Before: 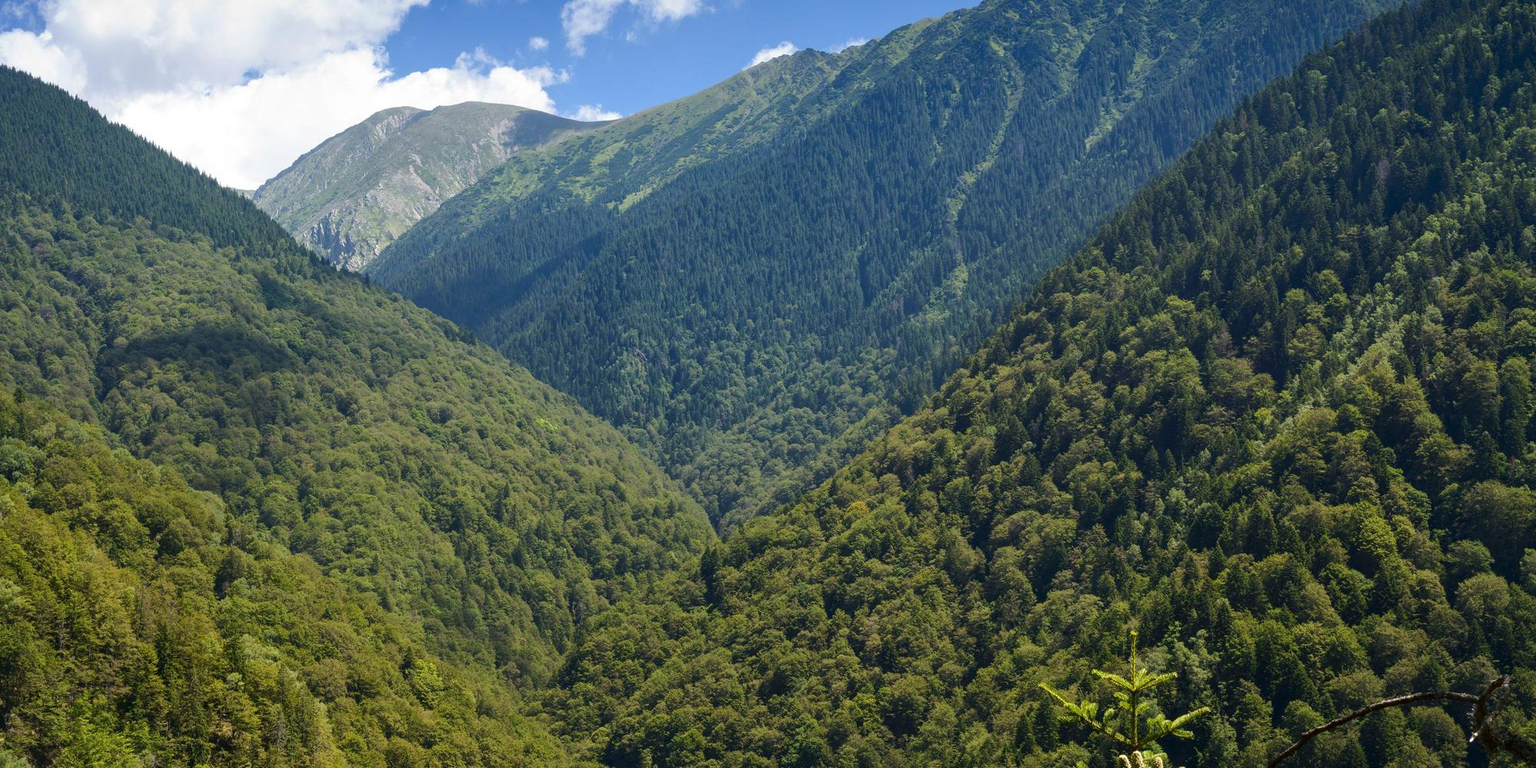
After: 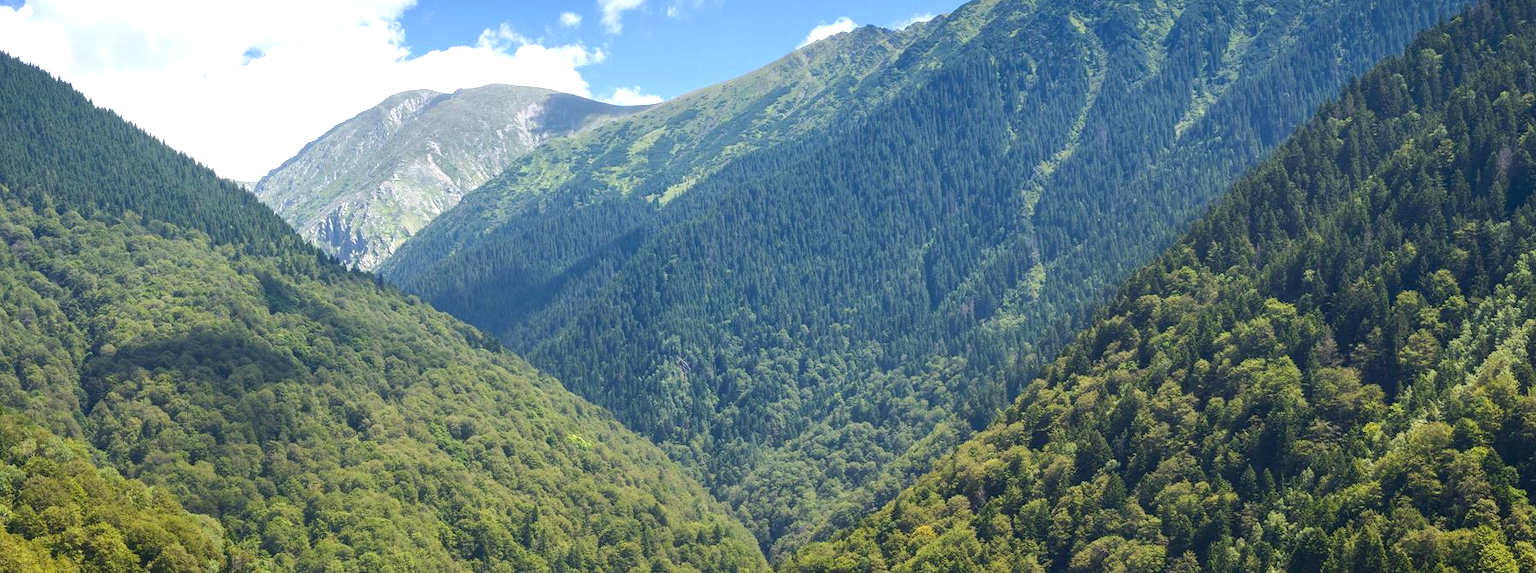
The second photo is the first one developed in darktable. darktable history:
white balance: red 1, blue 1
crop: left 1.509%, top 3.452%, right 7.696%, bottom 28.452%
exposure: black level correction 0, exposure 0.7 EV, compensate exposure bias true, compensate highlight preservation false
